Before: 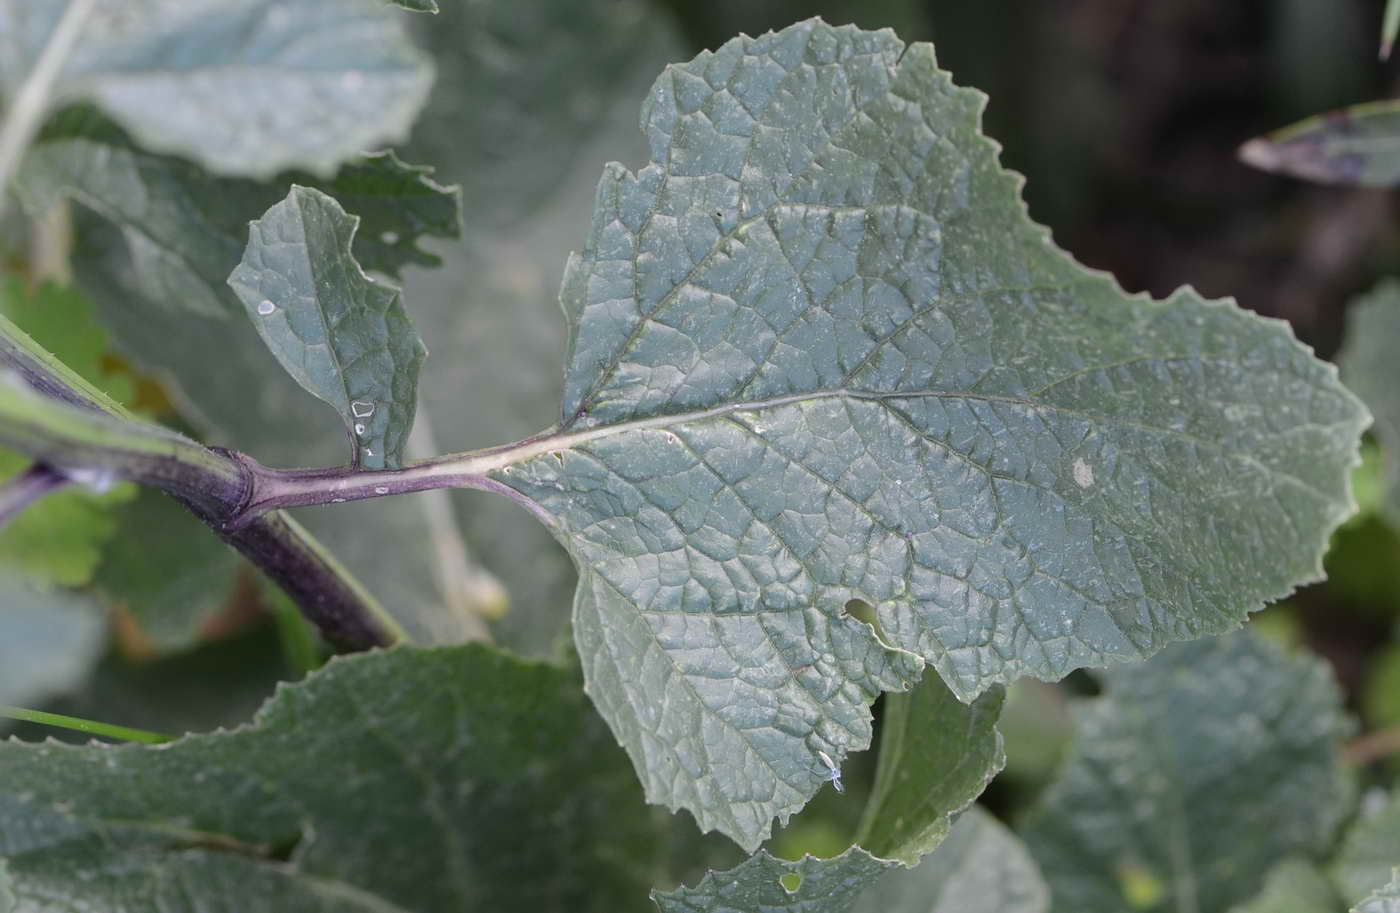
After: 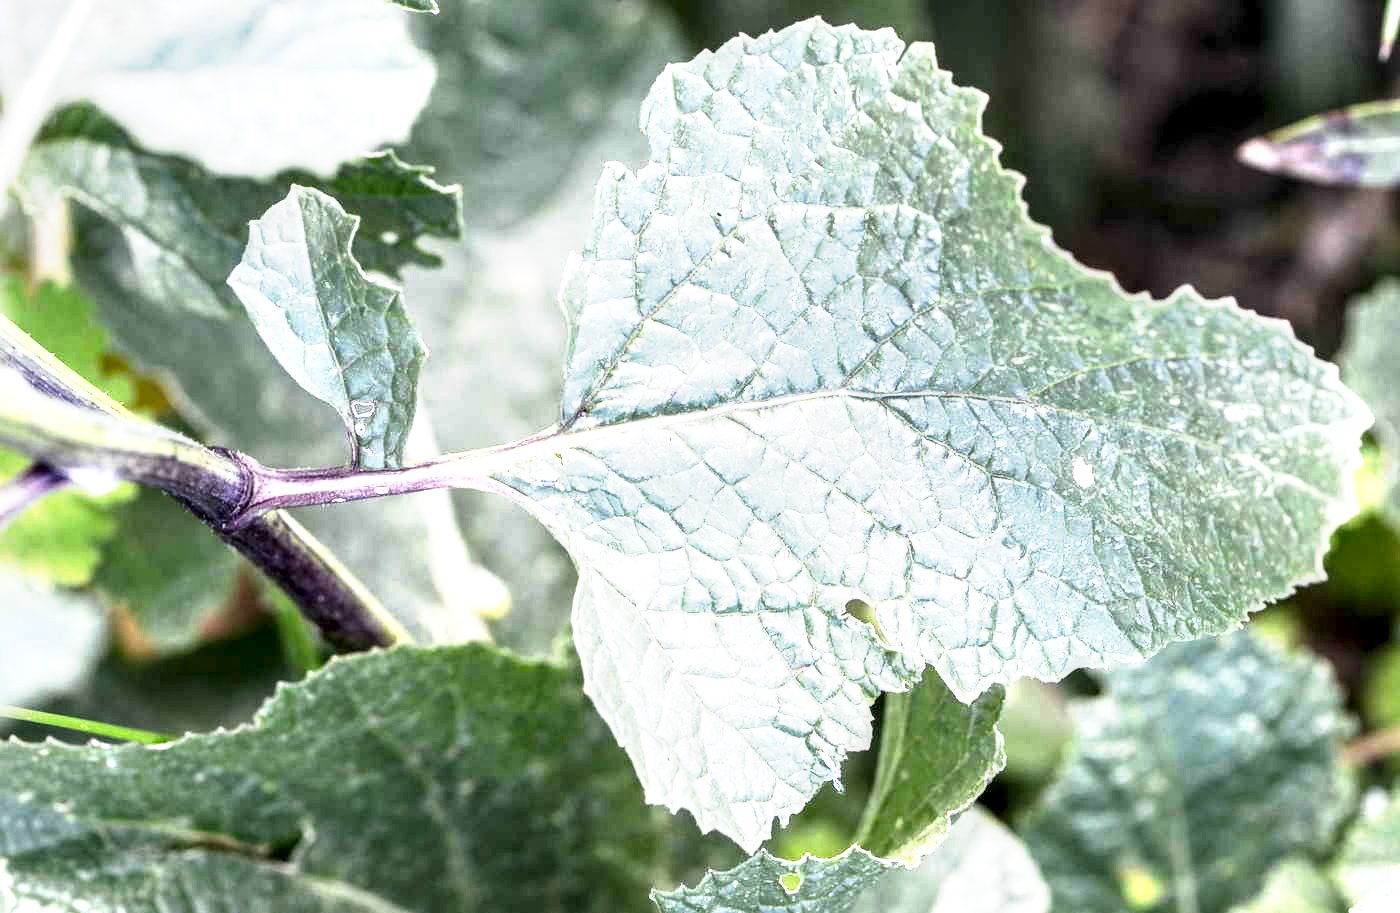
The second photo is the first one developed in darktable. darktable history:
local contrast: highlights 63%, shadows 54%, detail 169%, midtone range 0.509
tone curve: curves: ch0 [(0, 0) (0.003, 0.005) (0.011, 0.018) (0.025, 0.041) (0.044, 0.072) (0.069, 0.113) (0.1, 0.163) (0.136, 0.221) (0.177, 0.289) (0.224, 0.366) (0.277, 0.452) (0.335, 0.546) (0.399, 0.65) (0.468, 0.763) (0.543, 0.885) (0.623, 0.93) (0.709, 0.946) (0.801, 0.963) (0.898, 0.981) (1, 1)], preserve colors none
